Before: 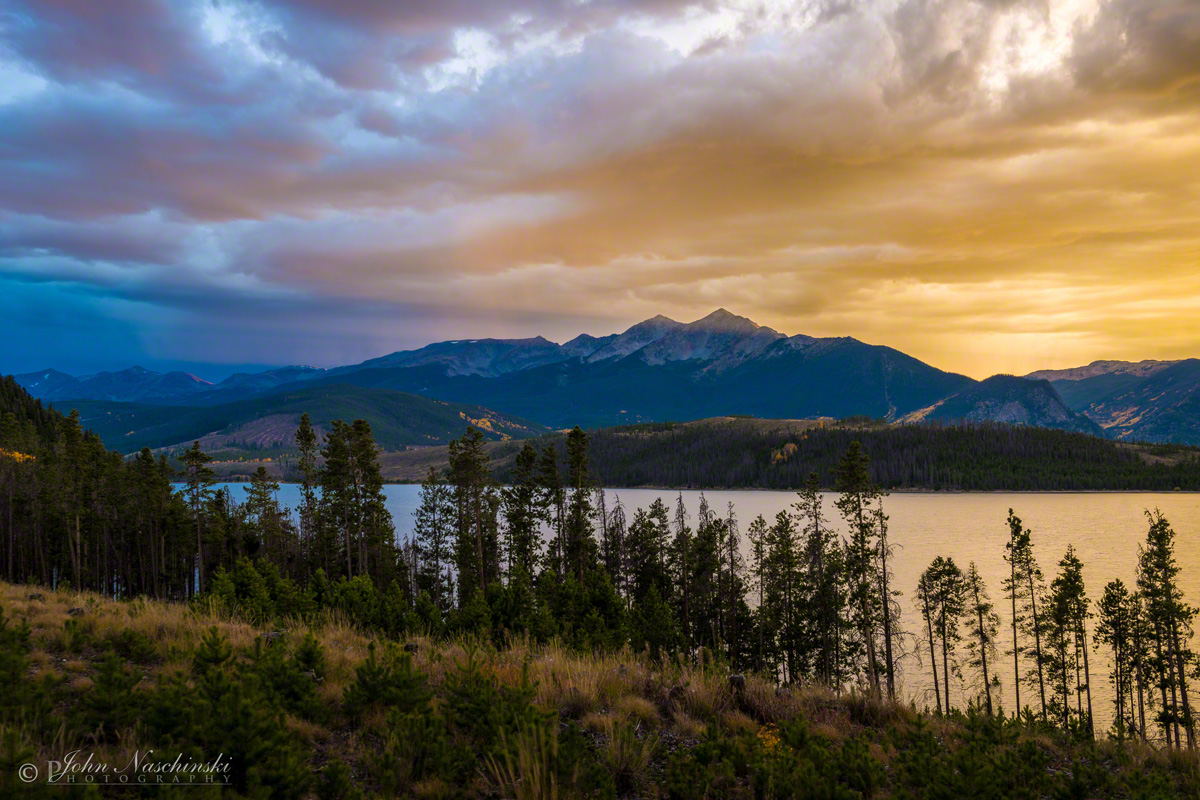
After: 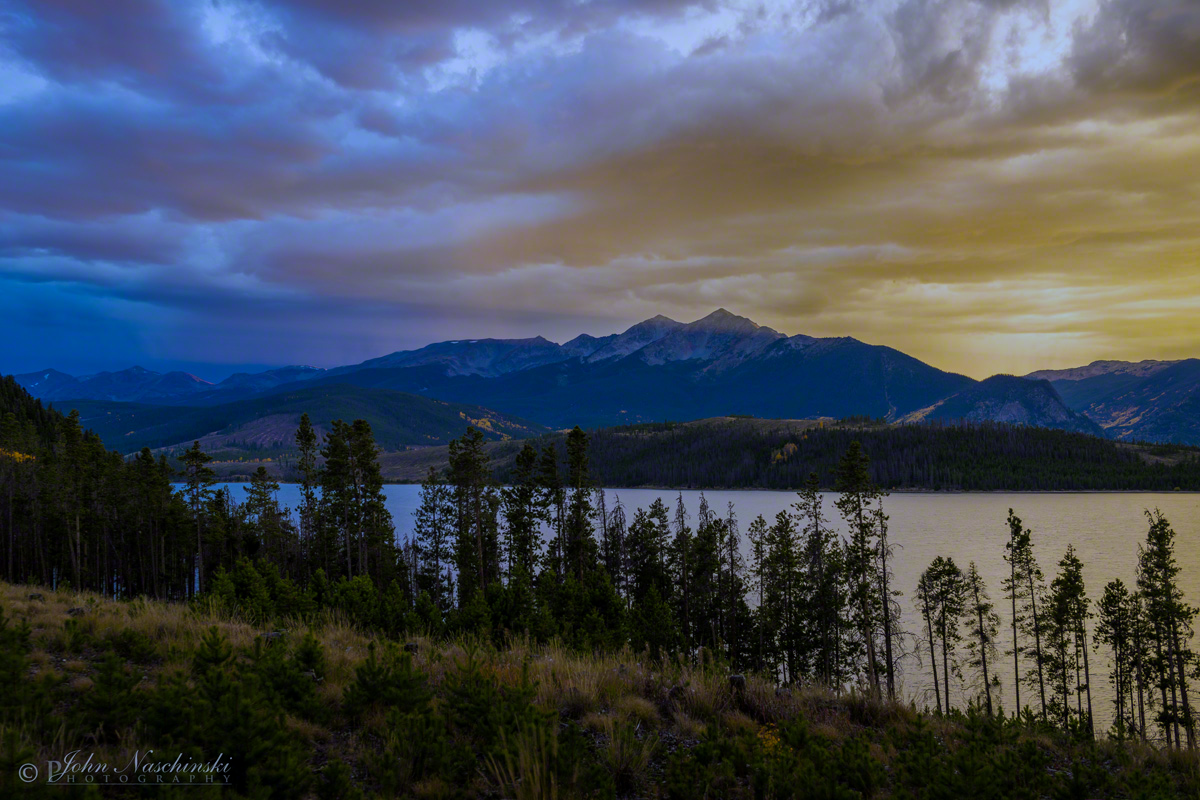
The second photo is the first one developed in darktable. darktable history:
exposure: black level correction 0, exposure -0.766 EV, compensate highlight preservation false
white balance: red 0.871, blue 1.249
